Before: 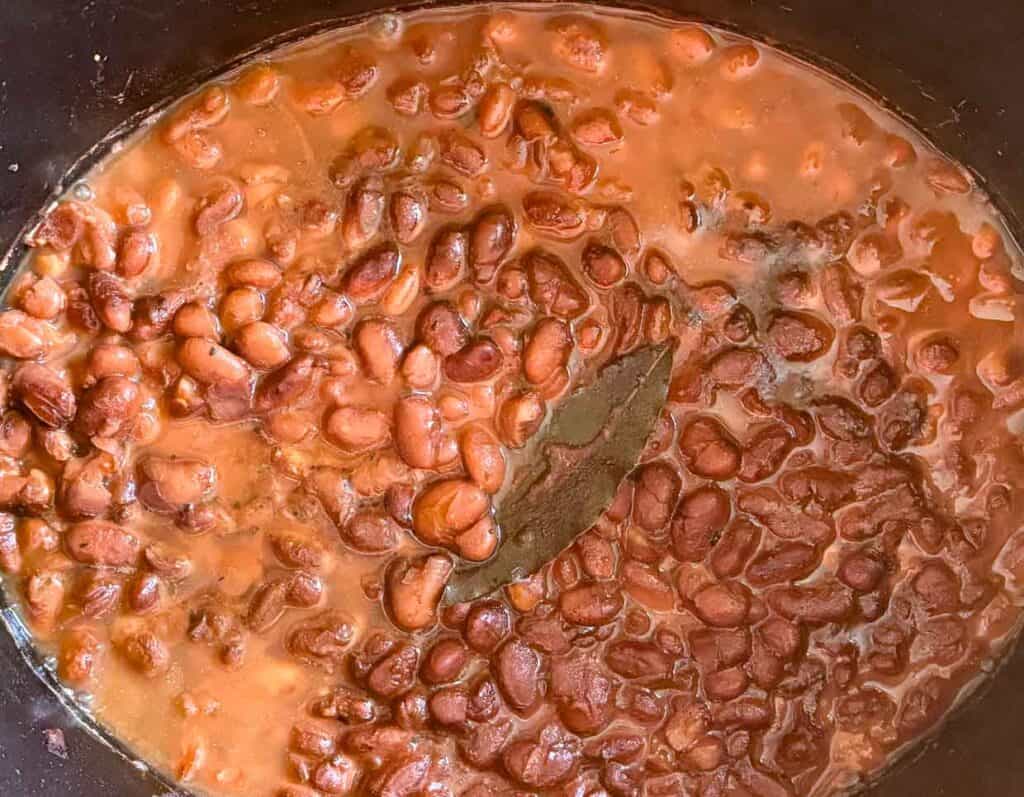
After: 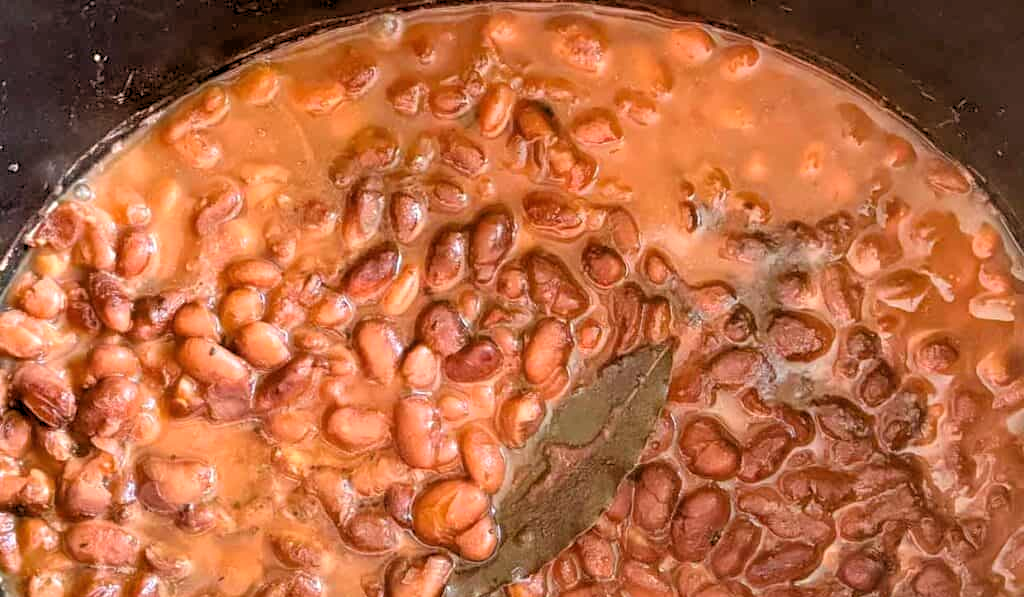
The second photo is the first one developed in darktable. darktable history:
crop: bottom 24.967%
rgb levels: levels [[0.013, 0.434, 0.89], [0, 0.5, 1], [0, 0.5, 1]]
